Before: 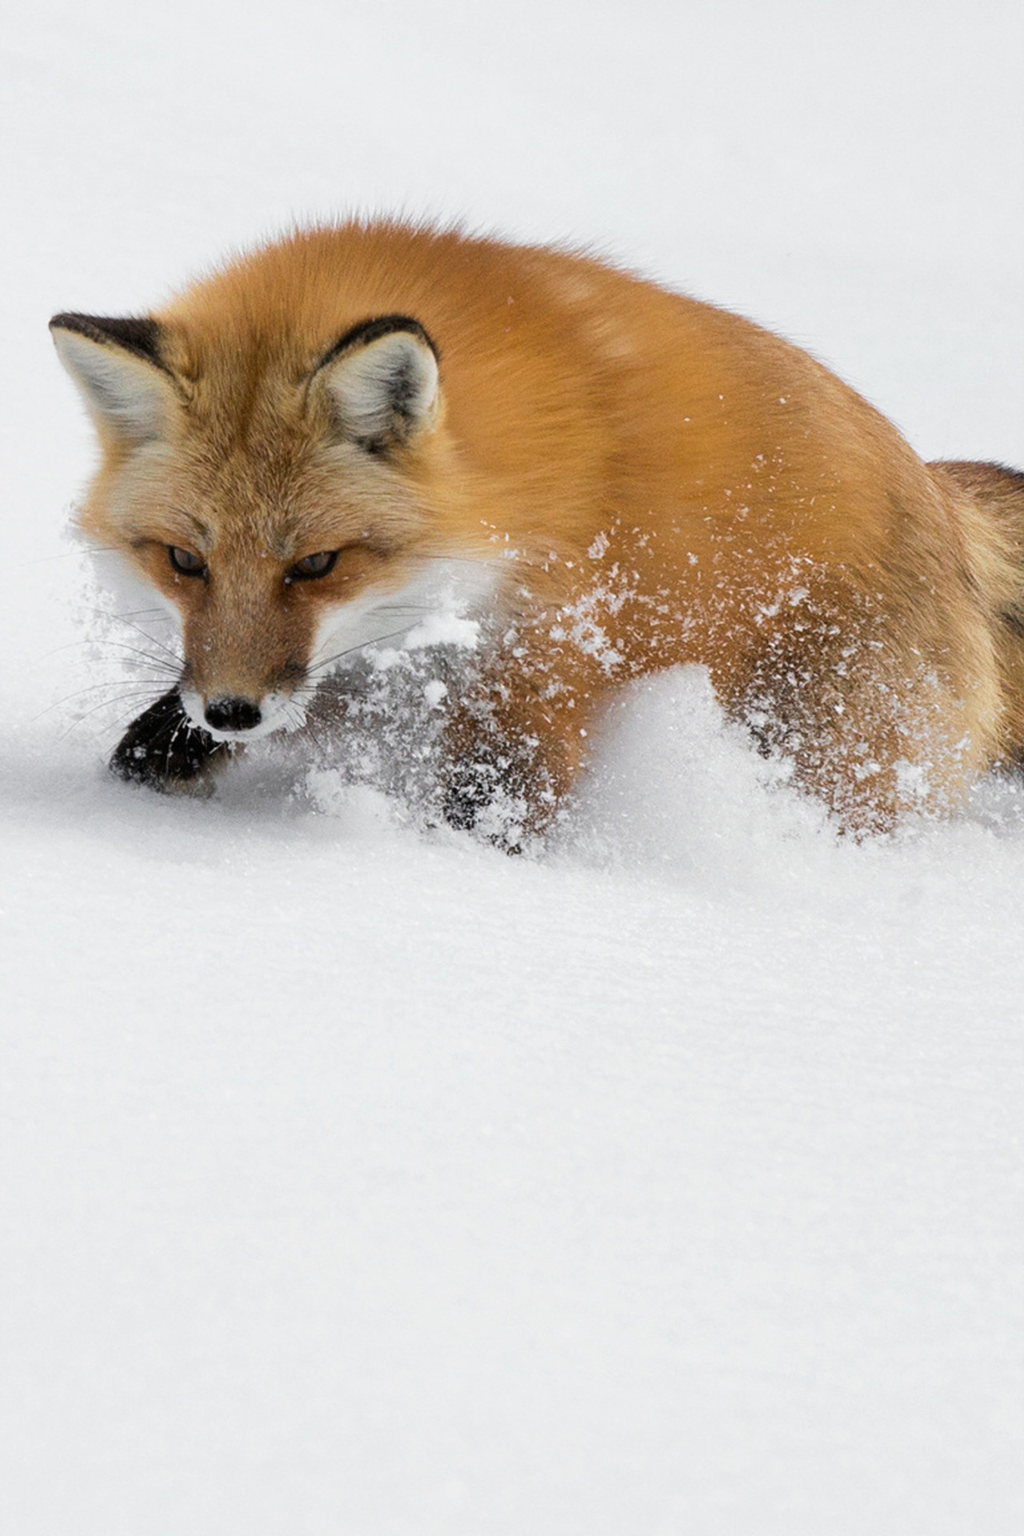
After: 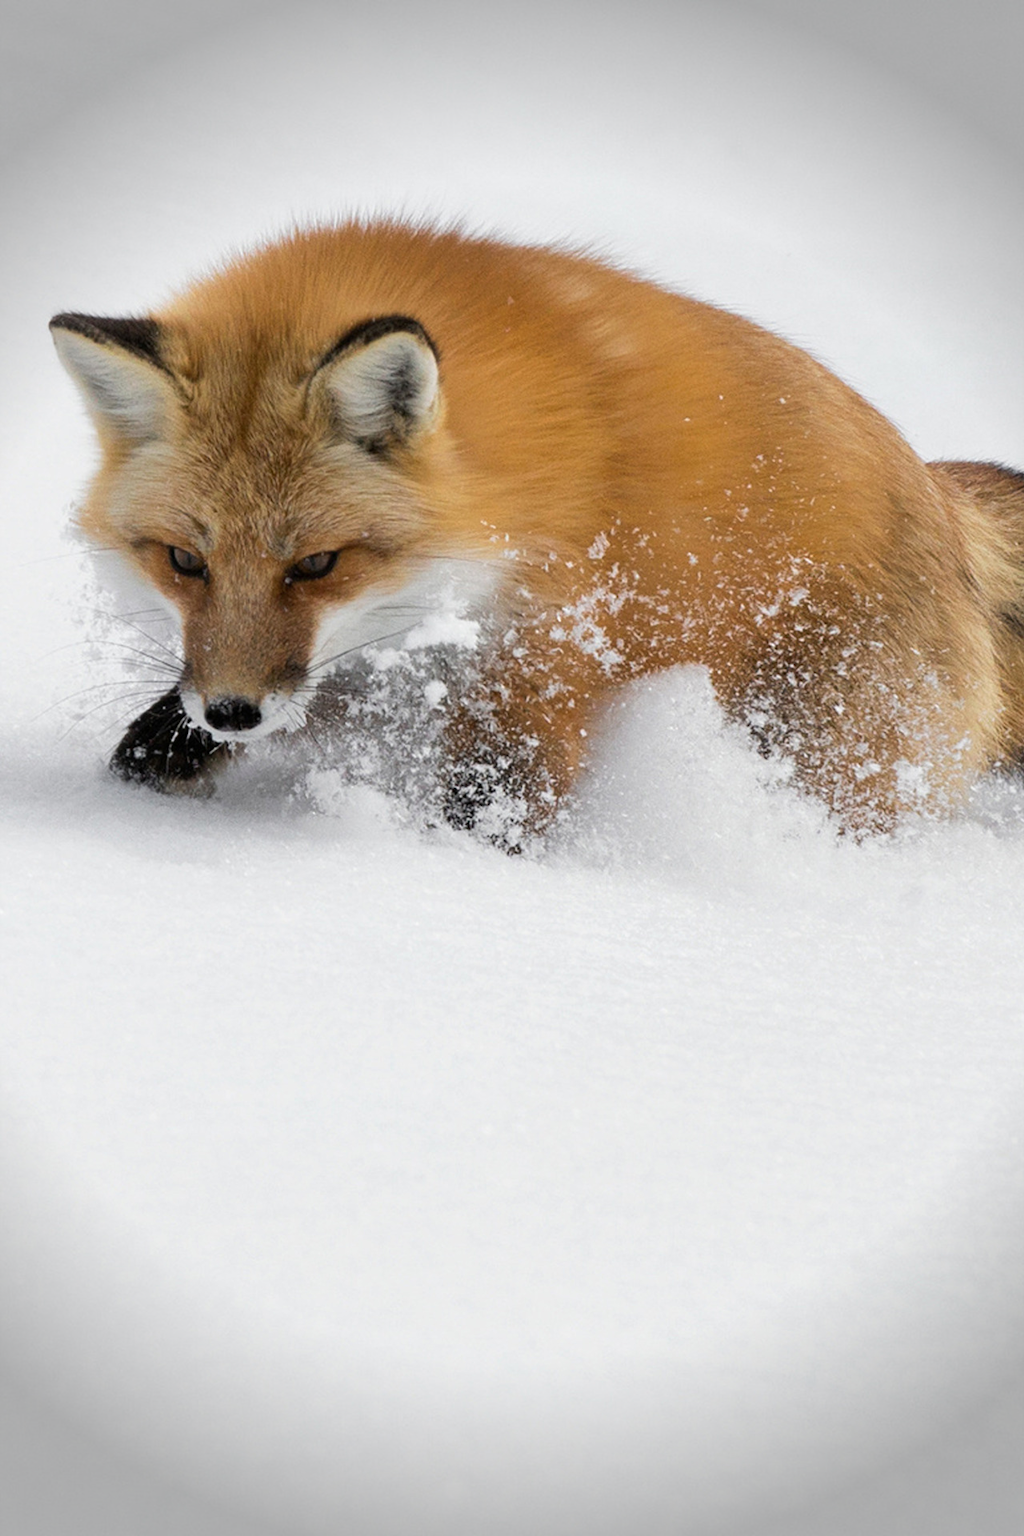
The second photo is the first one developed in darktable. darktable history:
vignetting: fall-off start 76.91%, fall-off radius 27.19%, width/height ratio 0.977, unbound false
